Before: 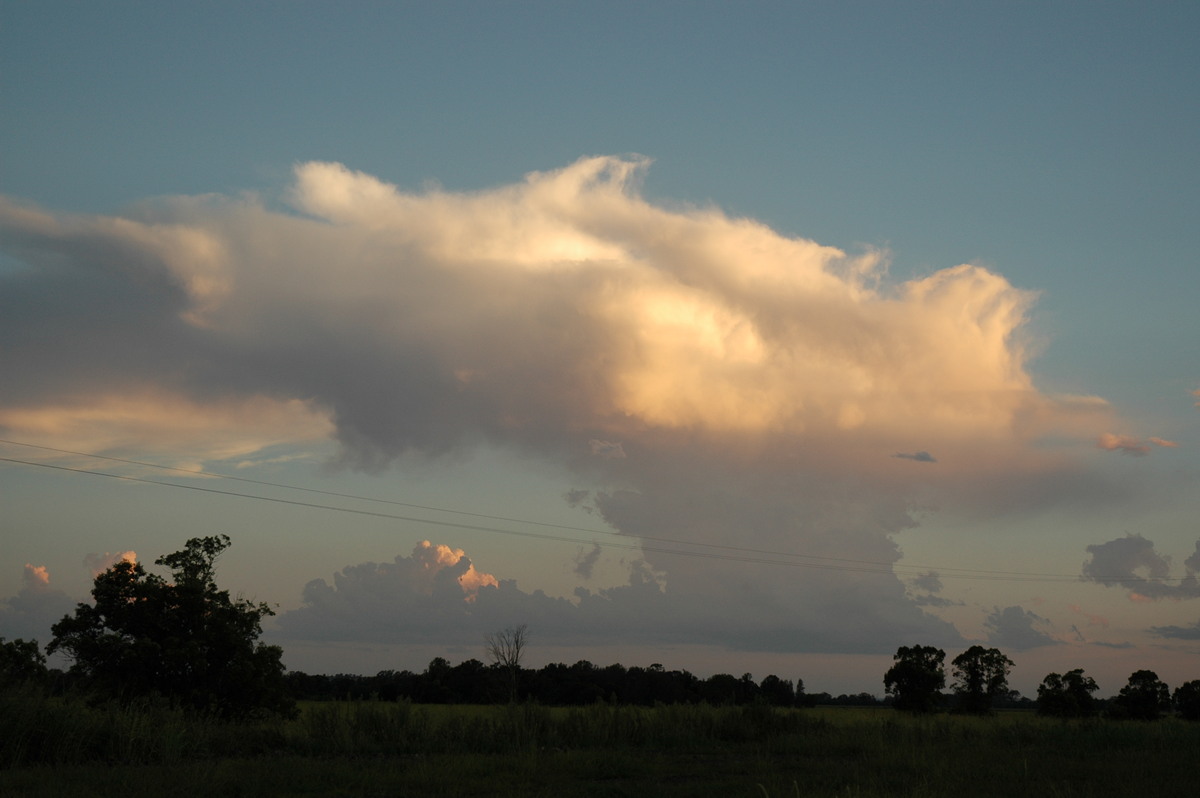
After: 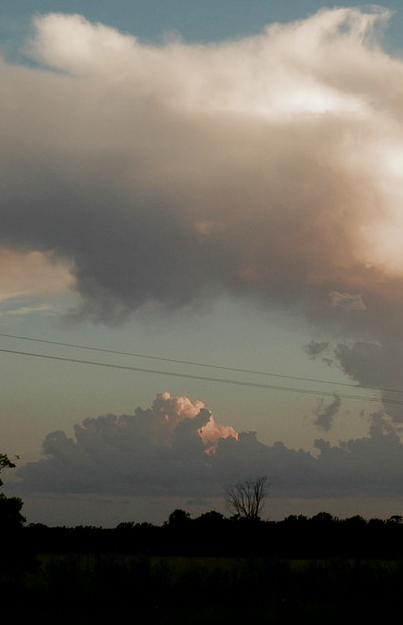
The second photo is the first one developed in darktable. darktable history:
contrast brightness saturation: brightness -0.519
filmic rgb: black relative exposure -7.65 EV, white relative exposure 4.56 EV, hardness 3.61, add noise in highlights 0.001, color science v3 (2019), use custom middle-gray values true, contrast in highlights soft
crop and rotate: left 21.742%, top 18.636%, right 44.609%, bottom 2.989%
exposure: black level correction 0.001, exposure 1.398 EV, compensate highlight preservation false
